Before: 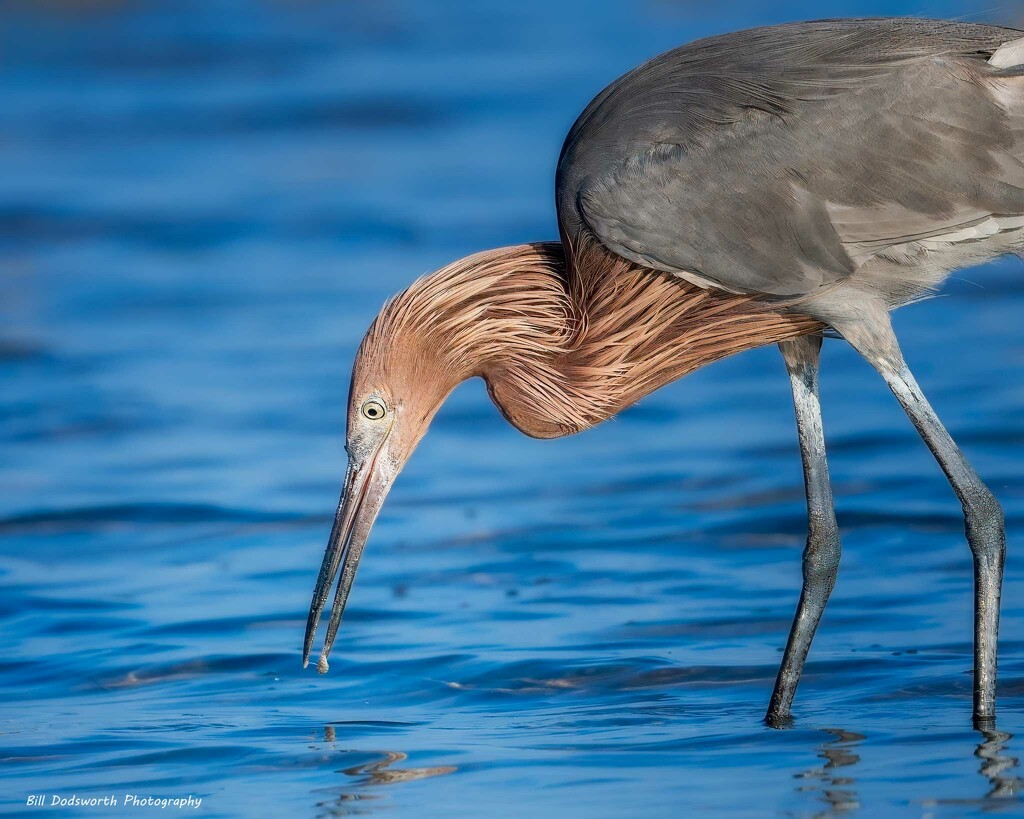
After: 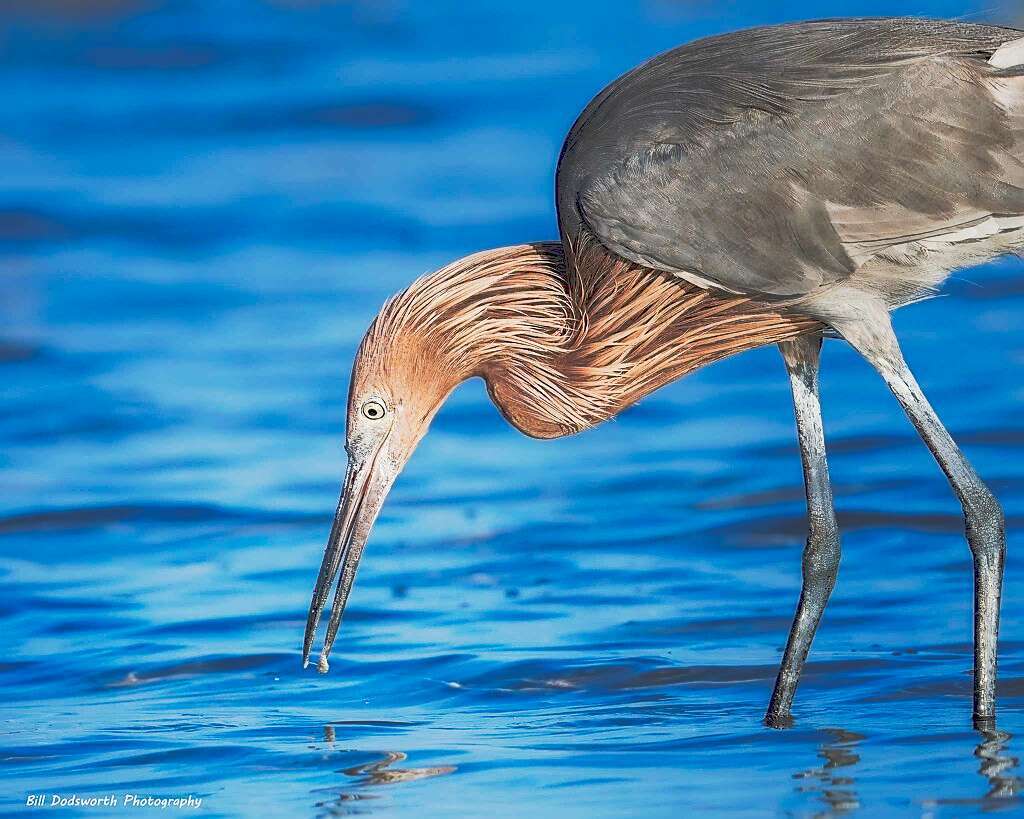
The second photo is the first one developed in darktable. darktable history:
tone curve: curves: ch0 [(0, 0) (0.003, 0.231) (0.011, 0.231) (0.025, 0.231) (0.044, 0.231) (0.069, 0.235) (0.1, 0.24) (0.136, 0.246) (0.177, 0.256) (0.224, 0.279) (0.277, 0.313) (0.335, 0.354) (0.399, 0.428) (0.468, 0.514) (0.543, 0.61) (0.623, 0.728) (0.709, 0.808) (0.801, 0.873) (0.898, 0.909) (1, 1)], preserve colors none
sharpen: amount 0.54
